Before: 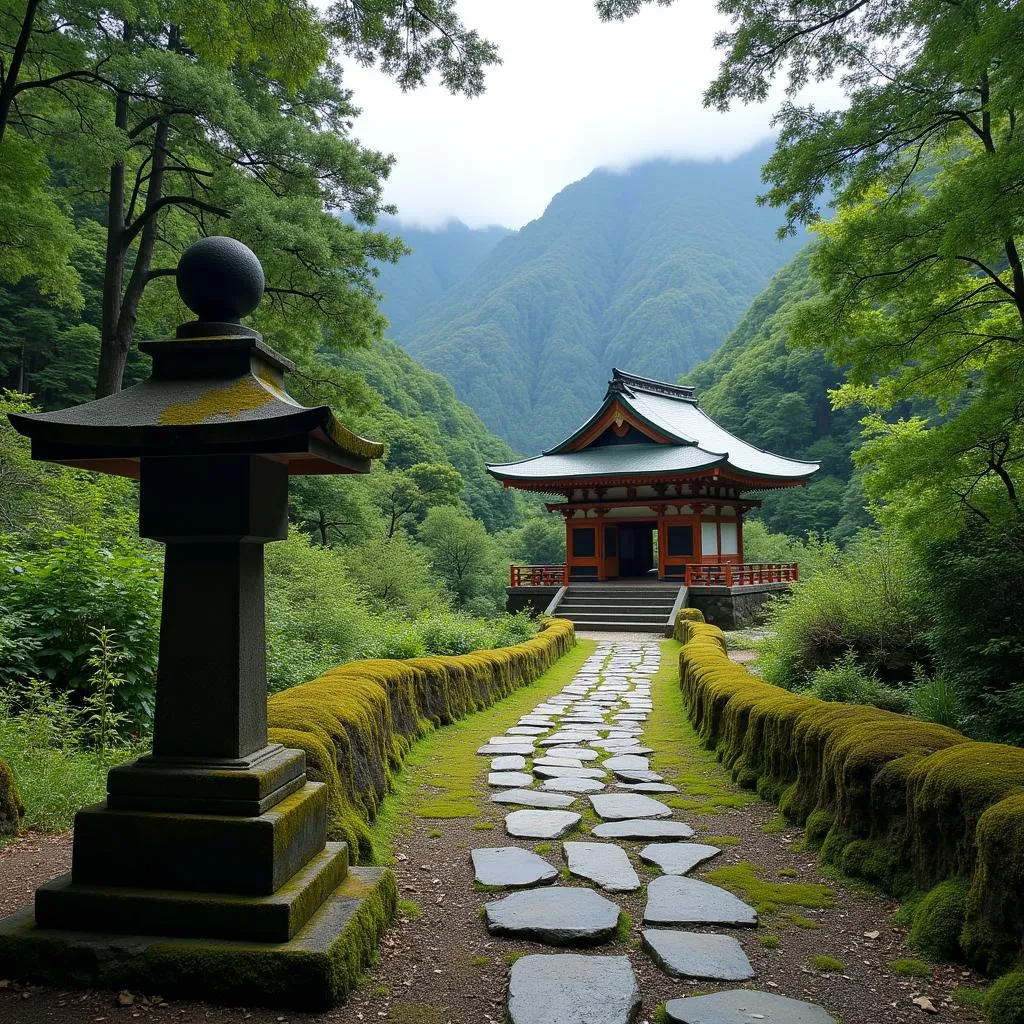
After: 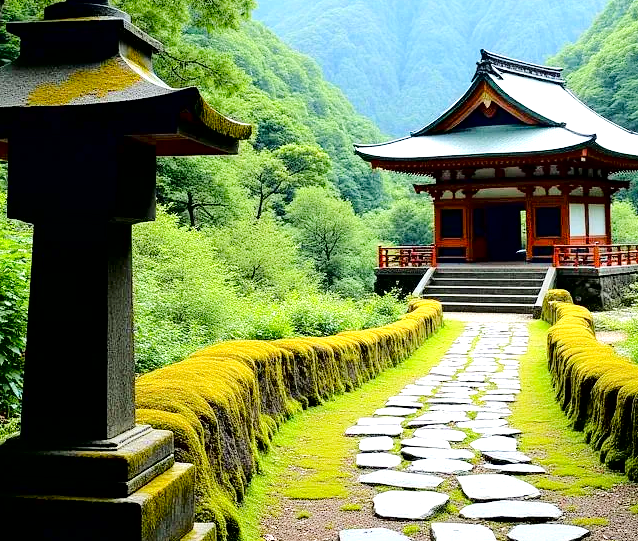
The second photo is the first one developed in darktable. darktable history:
crop: left 12.923%, top 31.215%, right 24.742%, bottom 15.871%
exposure: black level correction 0.011, exposure 1.077 EV, compensate highlight preservation false
tone curve: curves: ch0 [(0, 0) (0.003, 0.002) (0.011, 0.007) (0.025, 0.014) (0.044, 0.023) (0.069, 0.033) (0.1, 0.052) (0.136, 0.081) (0.177, 0.134) (0.224, 0.205) (0.277, 0.296) (0.335, 0.401) (0.399, 0.501) (0.468, 0.589) (0.543, 0.658) (0.623, 0.738) (0.709, 0.804) (0.801, 0.871) (0.898, 0.93) (1, 1)], color space Lab, linked channels, preserve colors none
